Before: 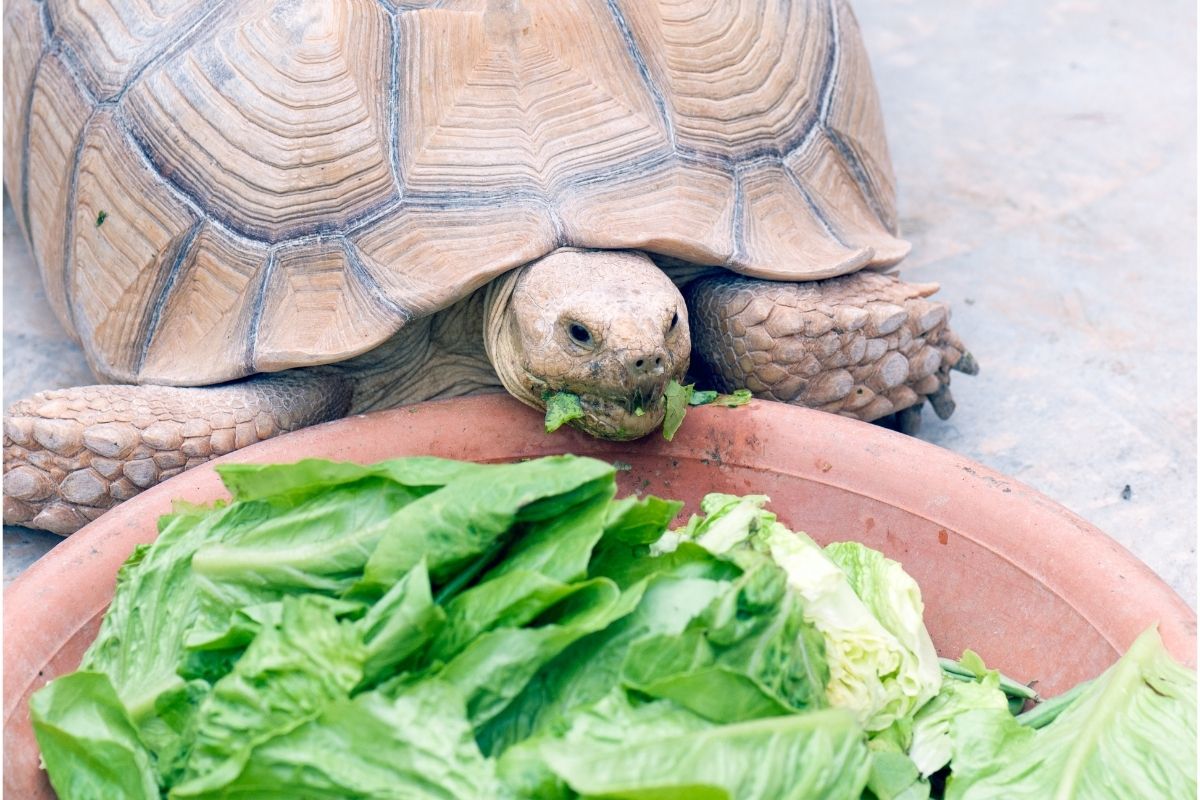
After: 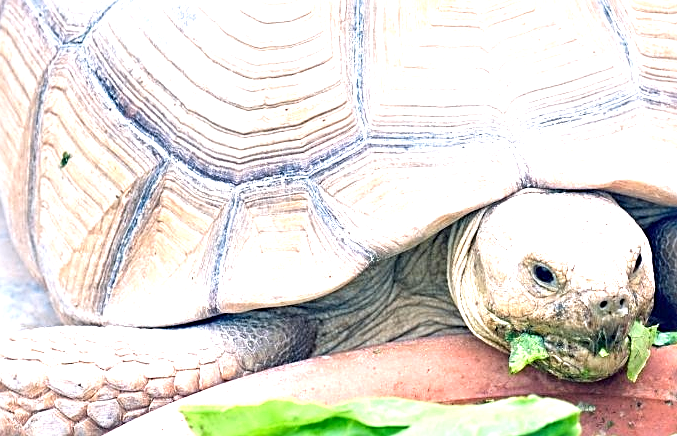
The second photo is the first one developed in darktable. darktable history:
sharpen: radius 2.641, amount 0.657
crop and rotate: left 3.06%, top 7.556%, right 40.455%, bottom 37.874%
exposure: exposure 1.147 EV, compensate highlight preservation false
